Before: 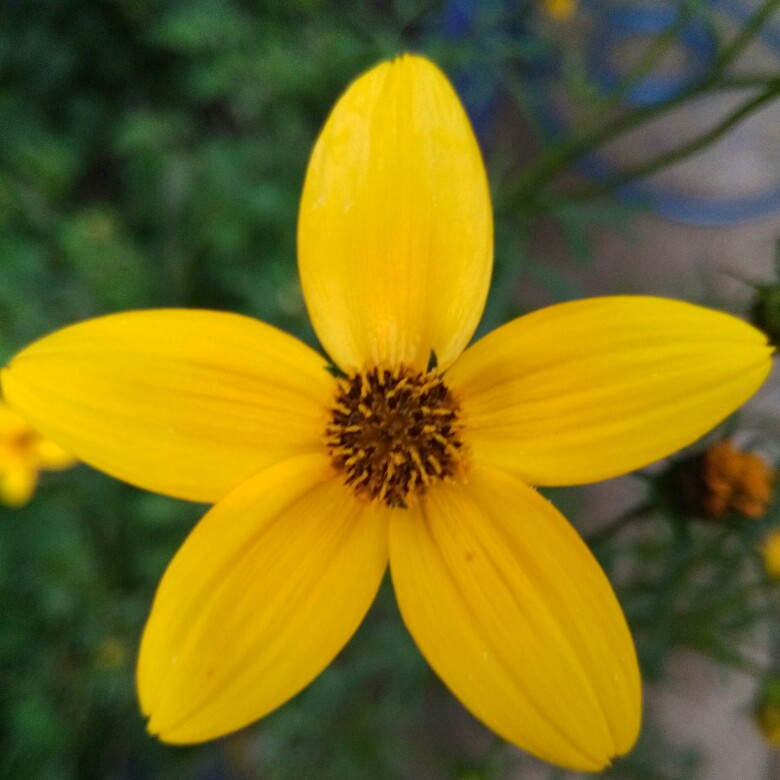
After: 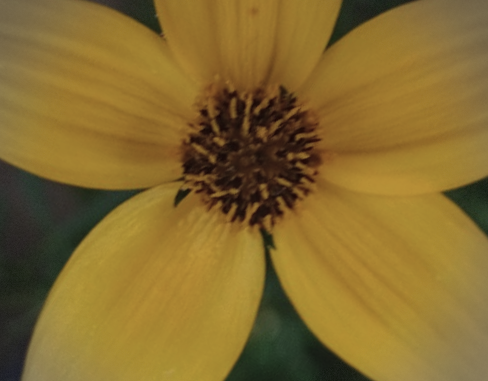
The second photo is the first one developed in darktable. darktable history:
sharpen: amount 0.203
vignetting: brightness -0.272, dithering 8-bit output
crop and rotate: angle 147.66°, left 9.132%, top 15.618%, right 4.532%, bottom 16.946%
exposure: black level correction -0.016, exposure -1.102 EV, compensate highlight preservation false
color correction: highlights b* 0.069, saturation 0.835
local contrast: on, module defaults
